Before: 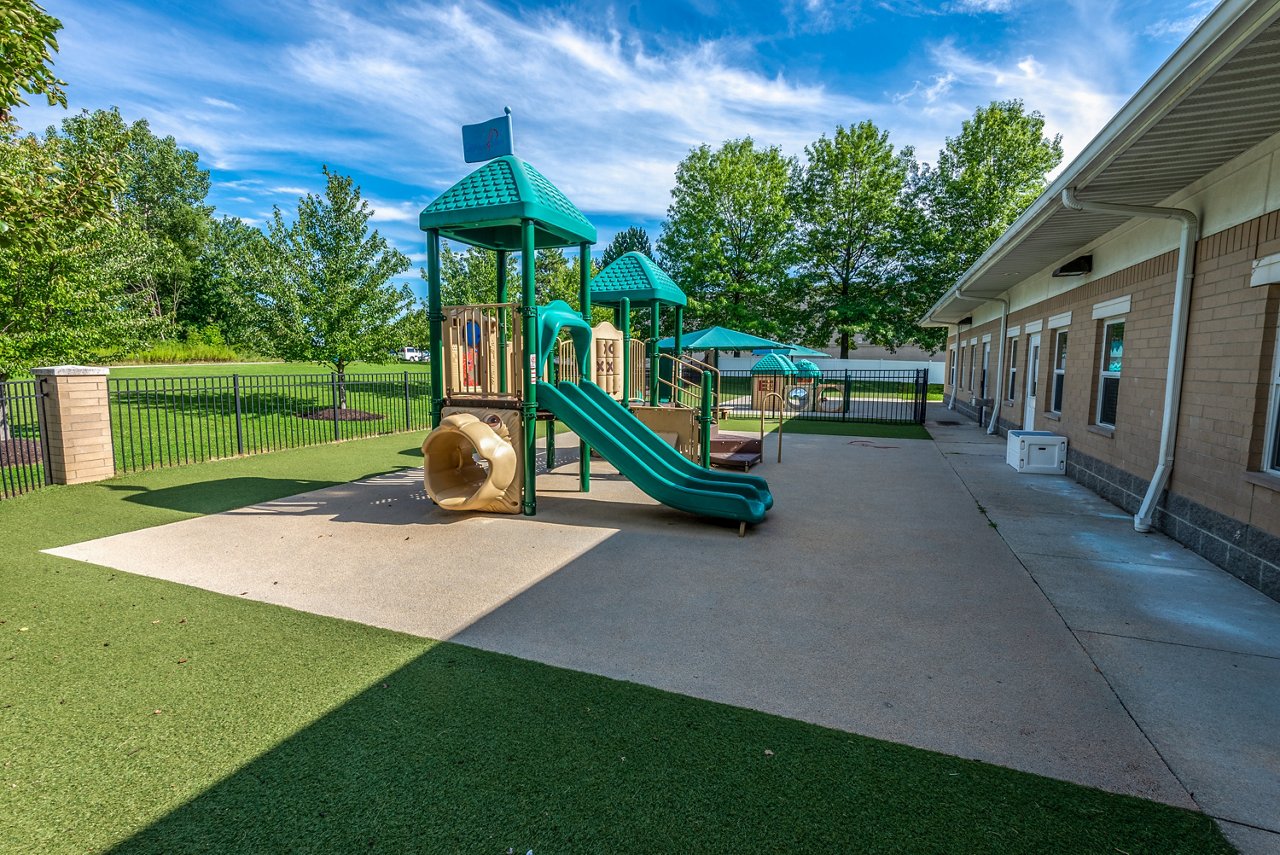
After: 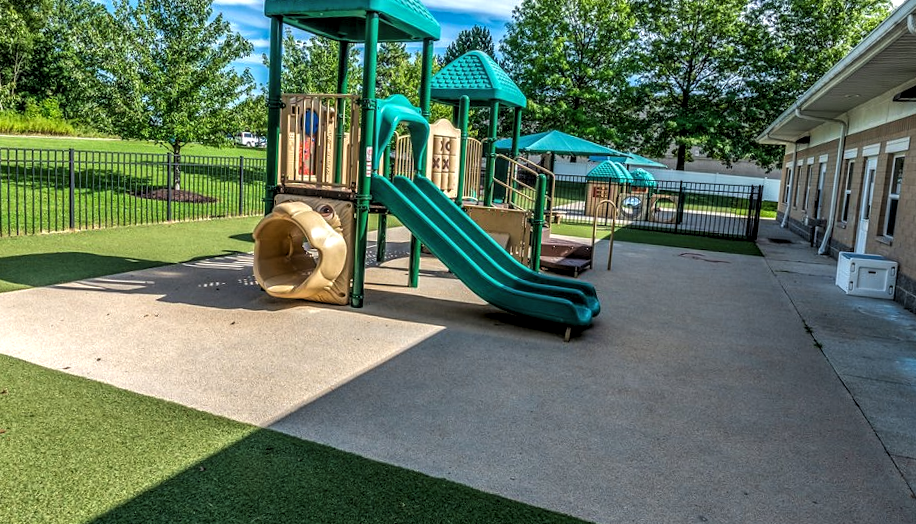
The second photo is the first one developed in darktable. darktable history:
local contrast: on, module defaults
levels: levels [0.062, 0.494, 0.925]
crop and rotate: angle -3.5°, left 9.844%, top 21.221%, right 12.145%, bottom 11.997%
